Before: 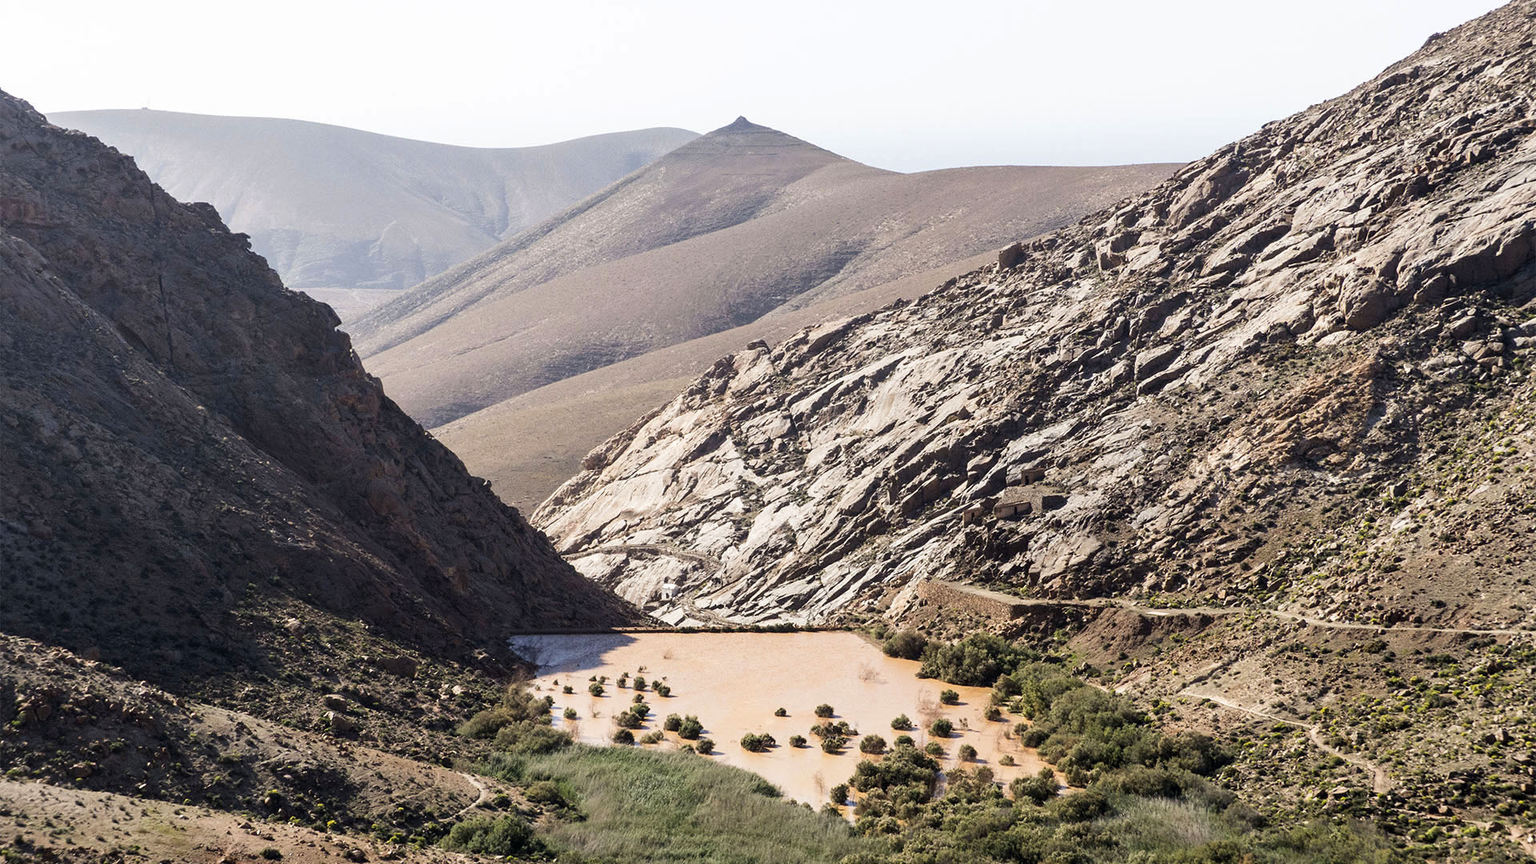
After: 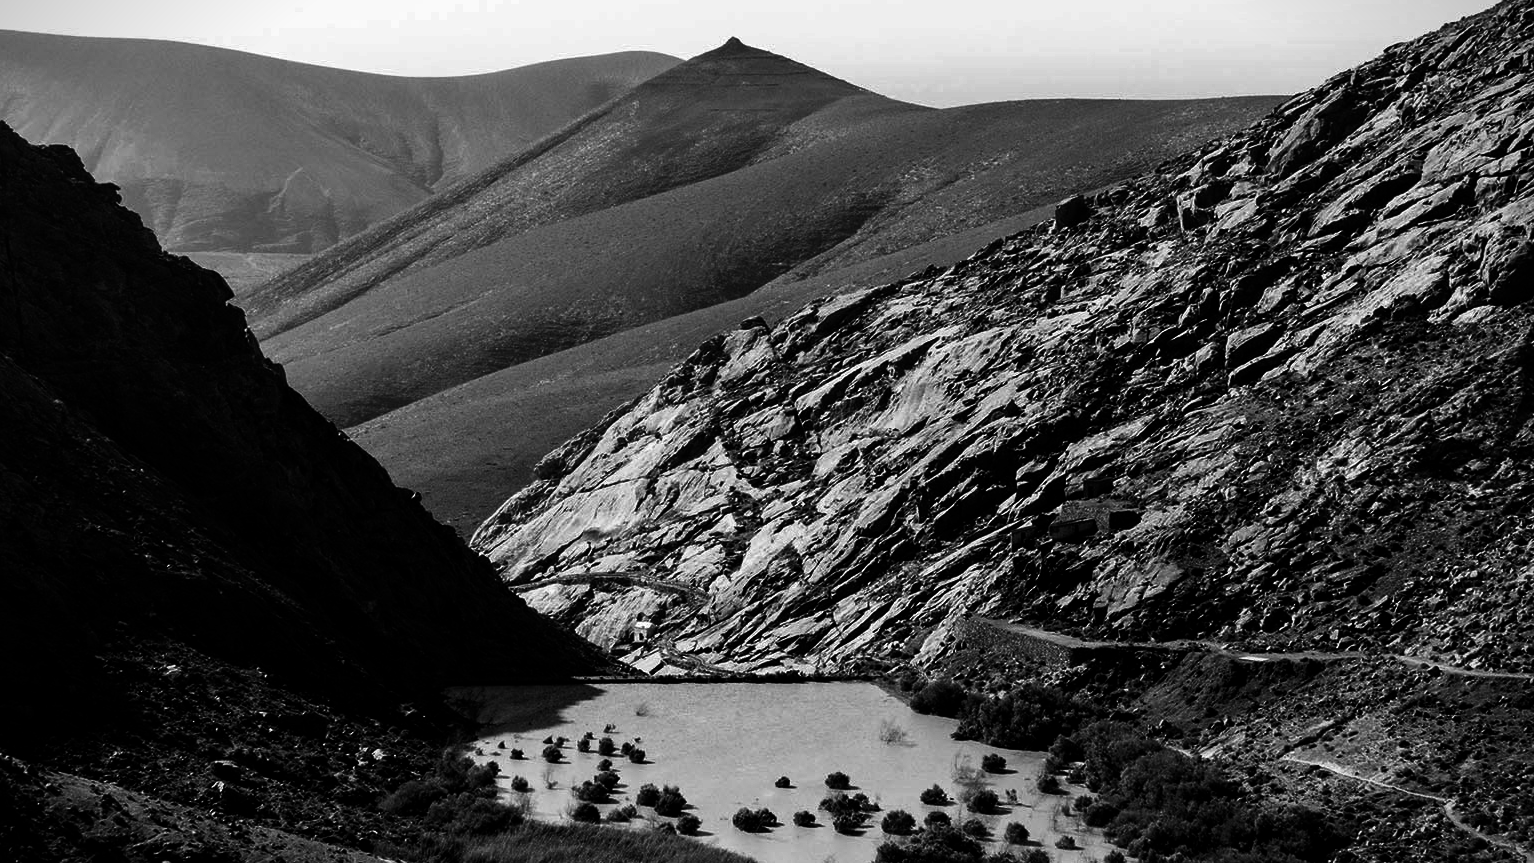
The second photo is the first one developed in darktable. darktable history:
contrast brightness saturation: contrast 0.02, brightness -1, saturation -1
crop and rotate: left 10.071%, top 10.071%, right 10.02%, bottom 10.02%
white balance: emerald 1
vignetting: fall-off start 88.53%, fall-off radius 44.2%, saturation 0.376, width/height ratio 1.161
